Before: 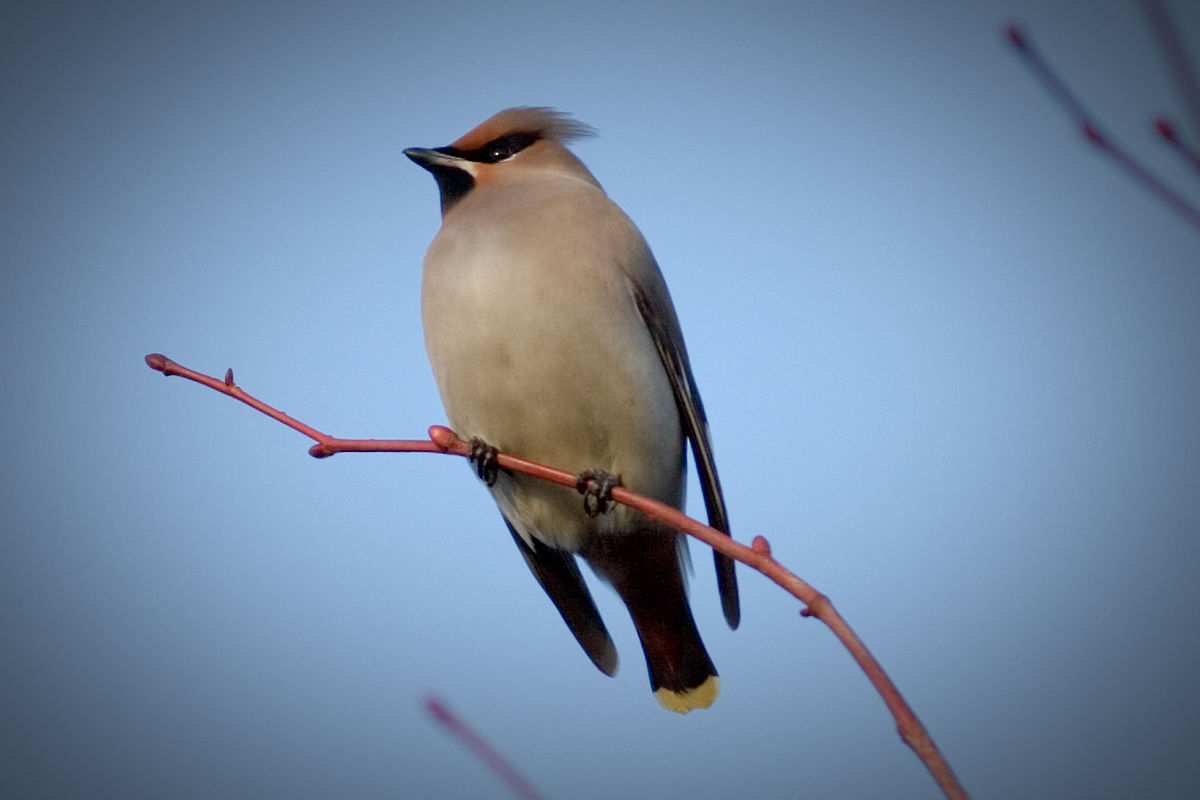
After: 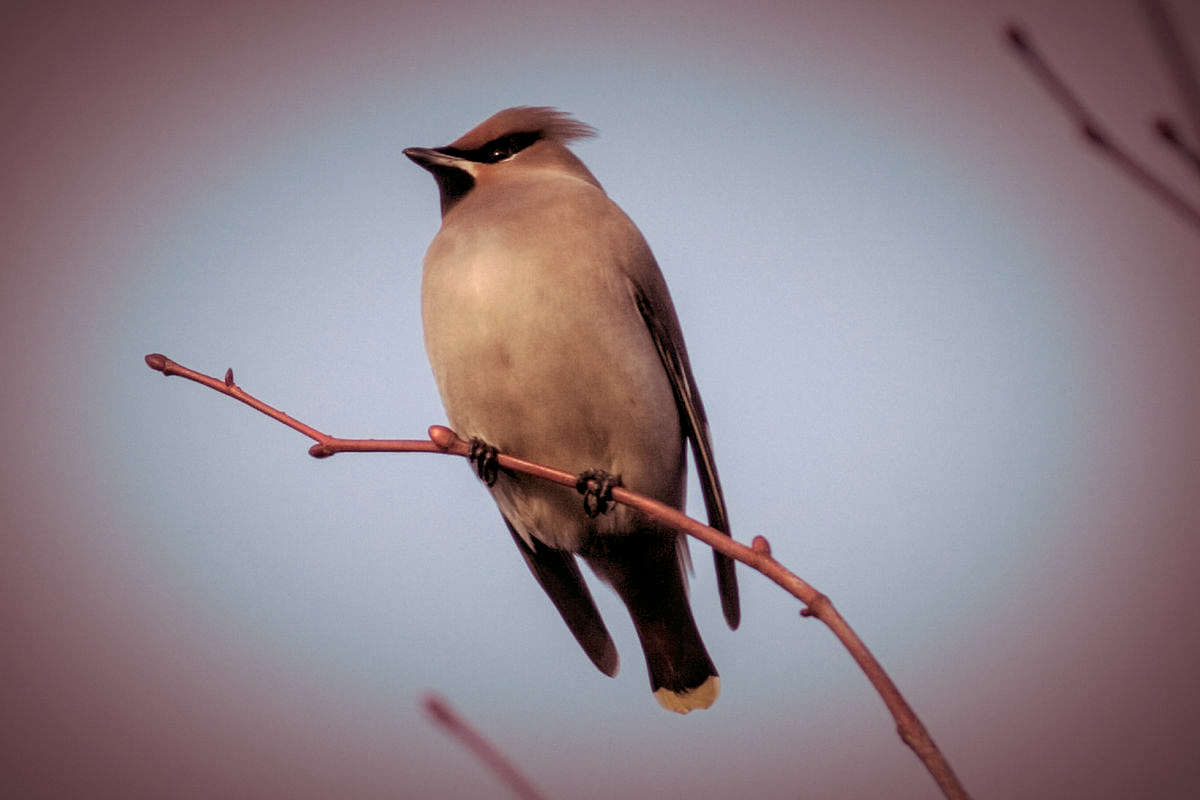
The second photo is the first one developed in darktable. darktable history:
white balance: red 1.127, blue 0.943
local contrast: highlights 59%, detail 145%
color correction: highlights a* 4.02, highlights b* 4.98, shadows a* -7.55, shadows b* 4.98
contrast brightness saturation: contrast -0.1, saturation -0.1
fill light: on, module defaults
split-toning: on, module defaults
